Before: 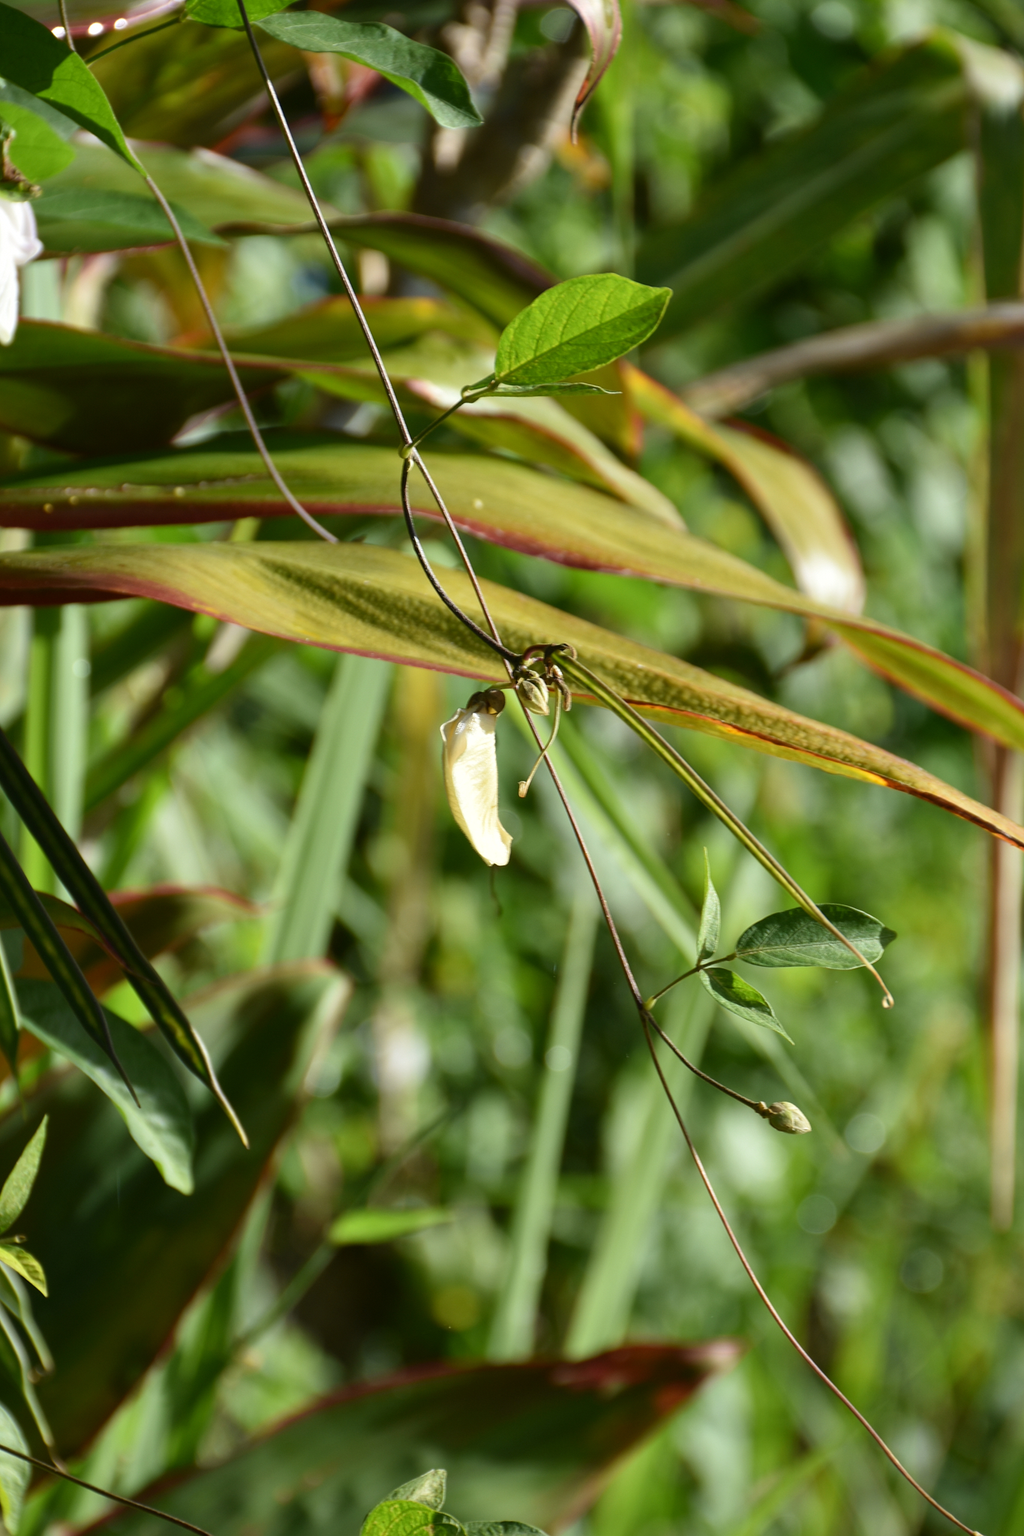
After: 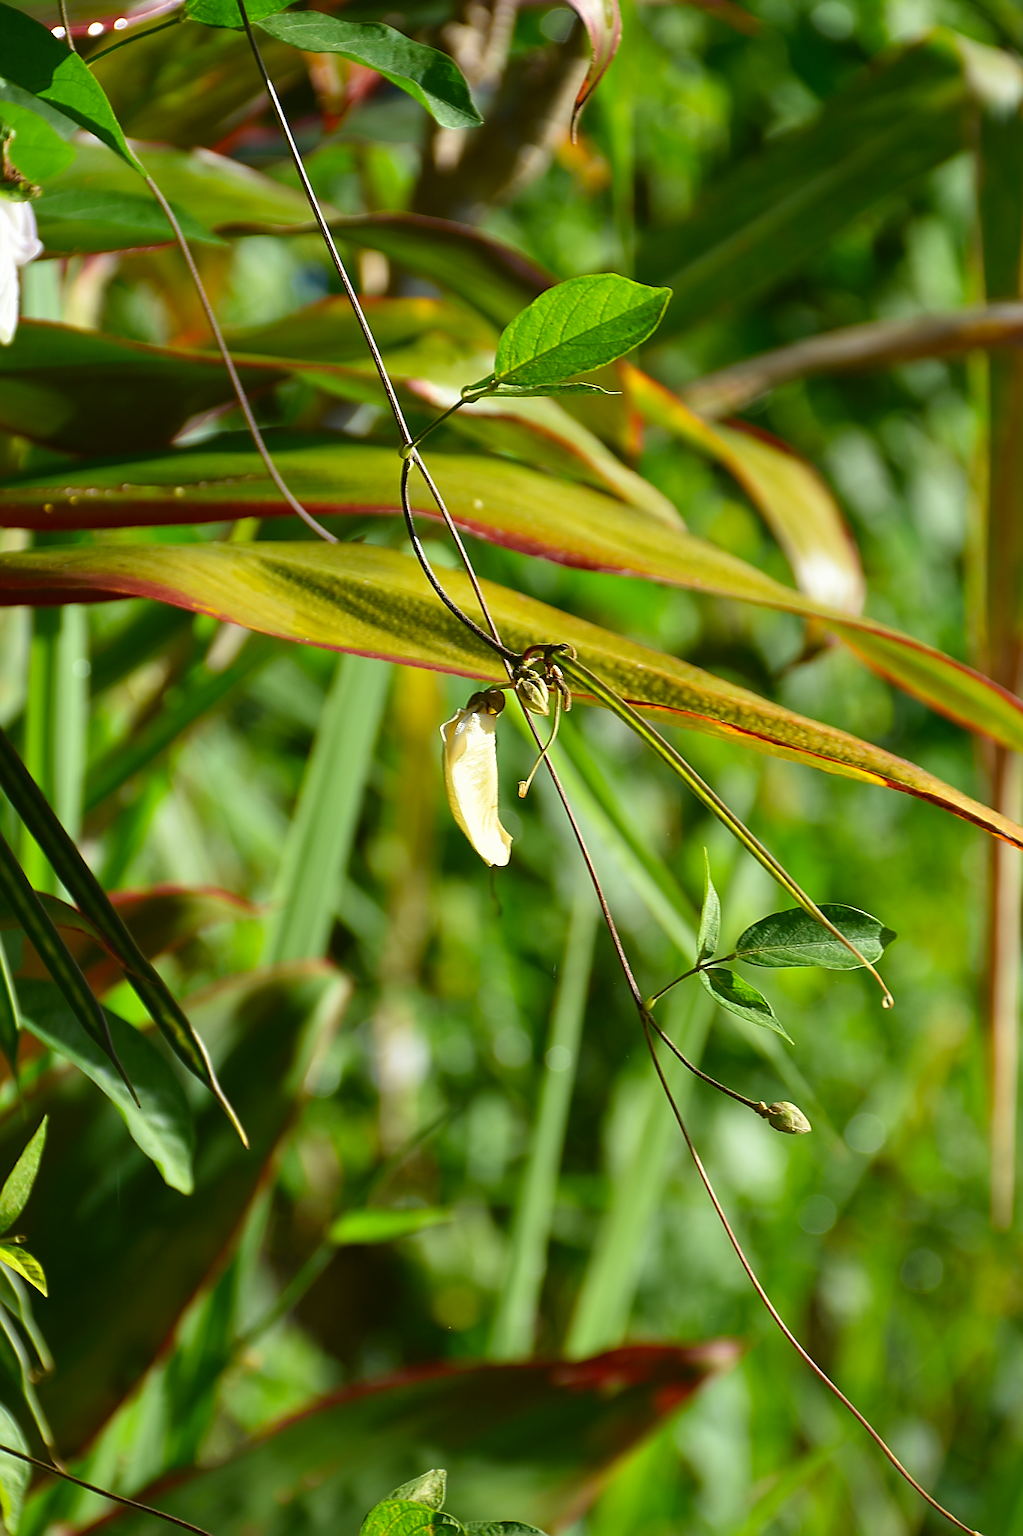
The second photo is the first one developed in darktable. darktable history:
local contrast: mode bilateral grid, contrast 100, coarseness 100, detail 91%, midtone range 0.2
sharpen: radius 1.4, amount 1.25, threshold 0.7
color zones: curves: ch0 [(0, 0.613) (0.01, 0.613) (0.245, 0.448) (0.498, 0.529) (0.642, 0.665) (0.879, 0.777) (0.99, 0.613)]; ch1 [(0, 0) (0.143, 0) (0.286, 0) (0.429, 0) (0.571, 0) (0.714, 0) (0.857, 0)], mix -138.01%
